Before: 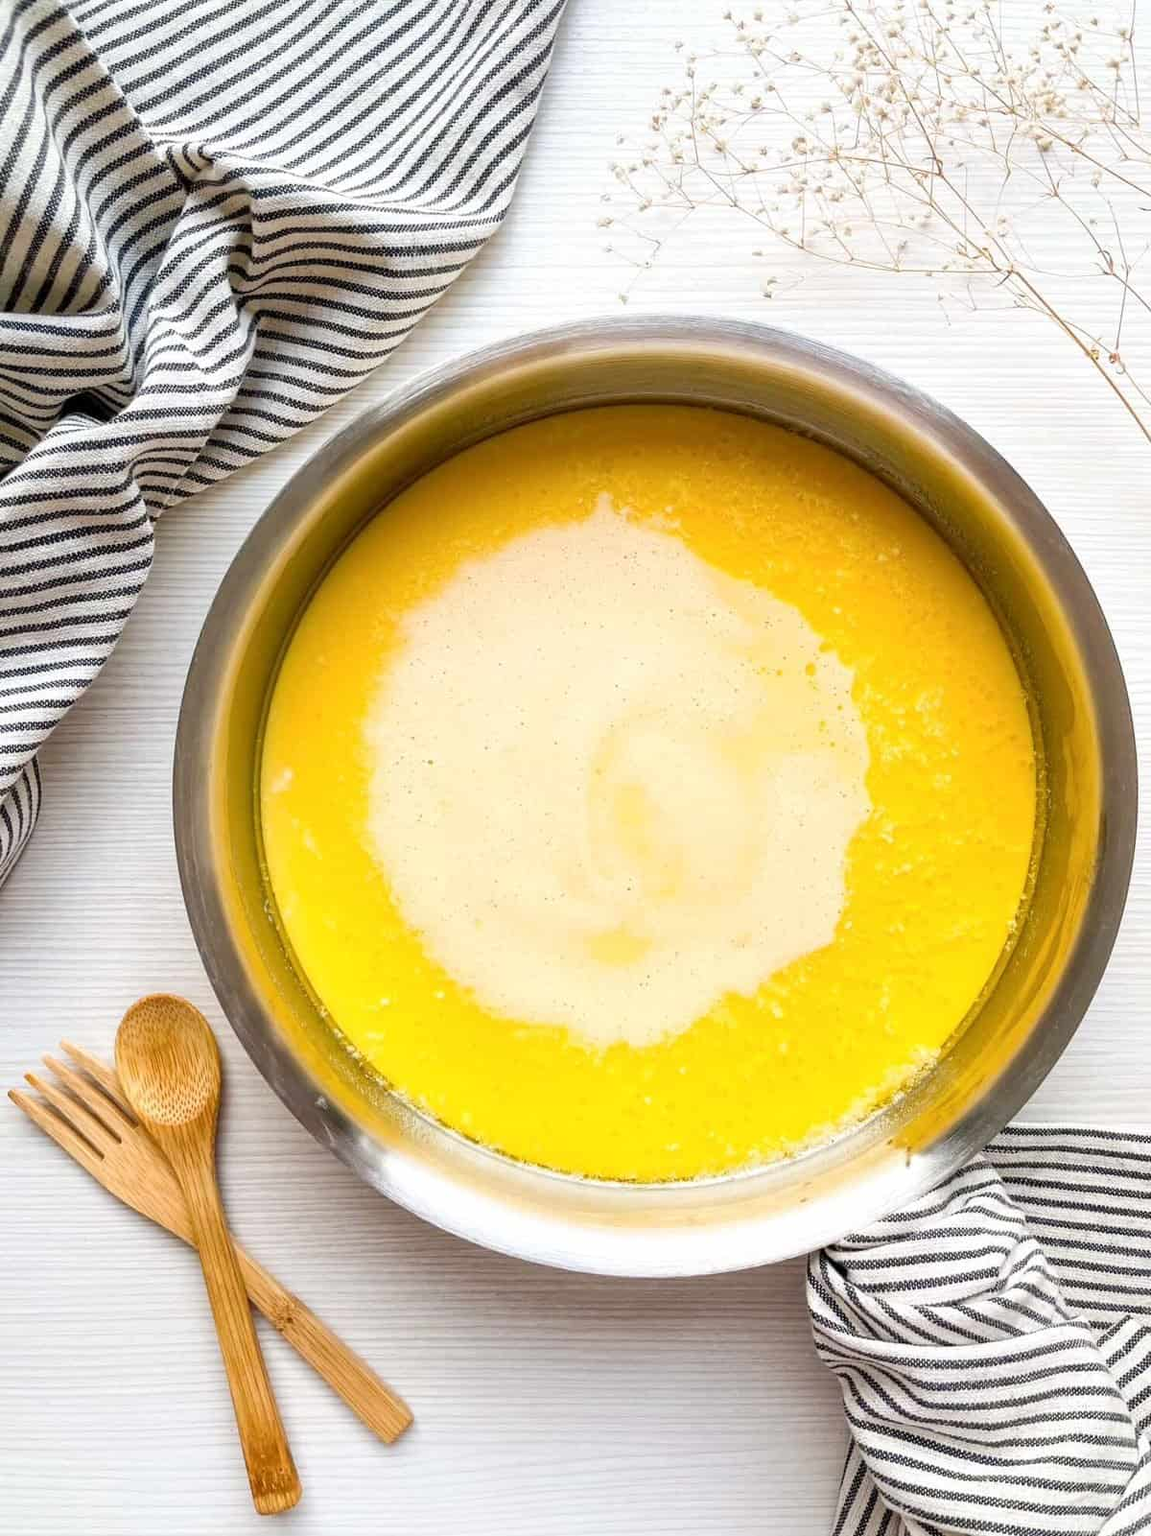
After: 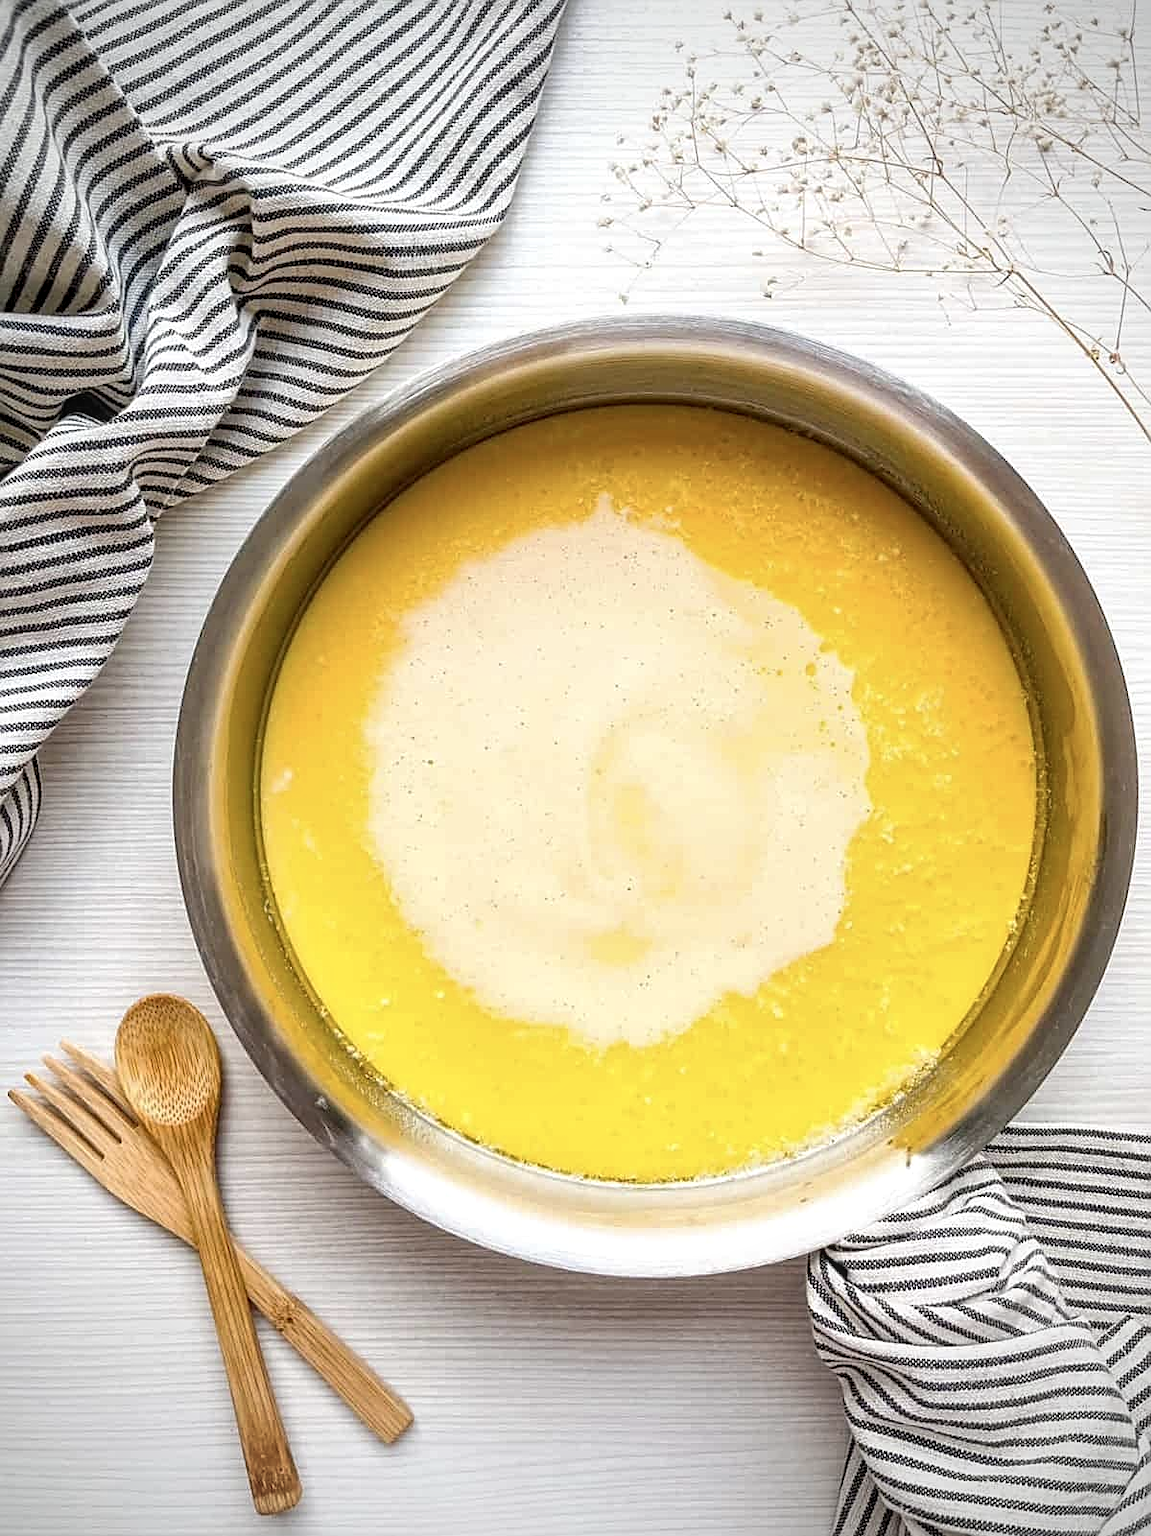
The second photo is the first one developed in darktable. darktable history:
contrast brightness saturation: saturation -0.17
local contrast: on, module defaults
vignetting: on, module defaults
sharpen: on, module defaults
